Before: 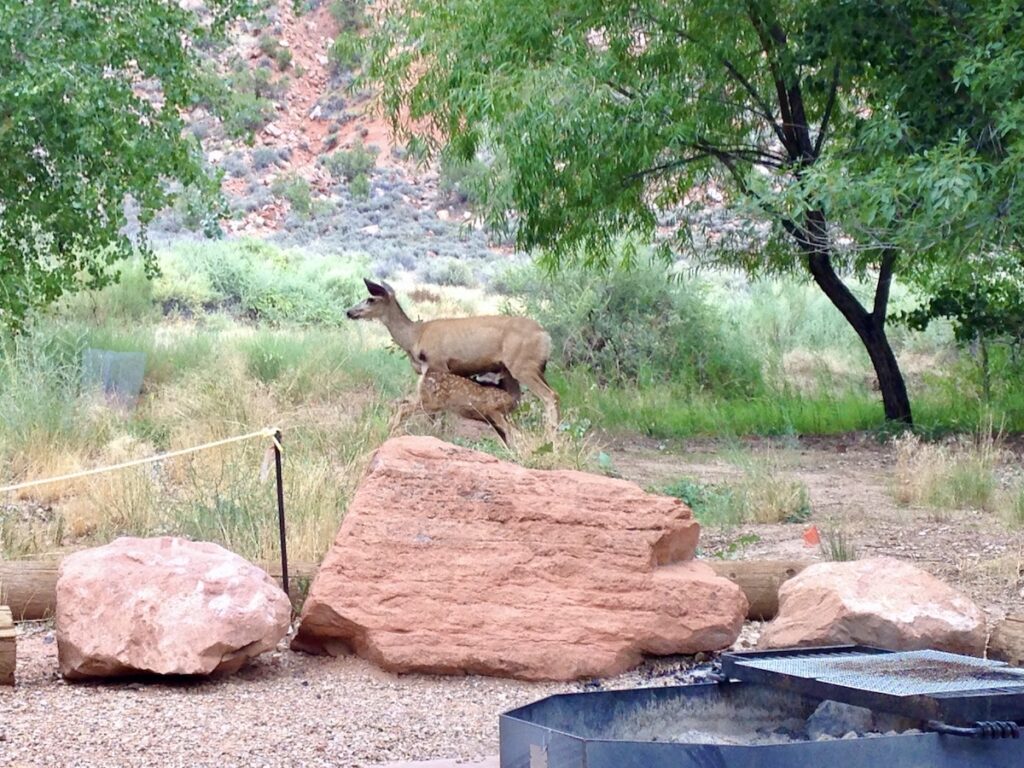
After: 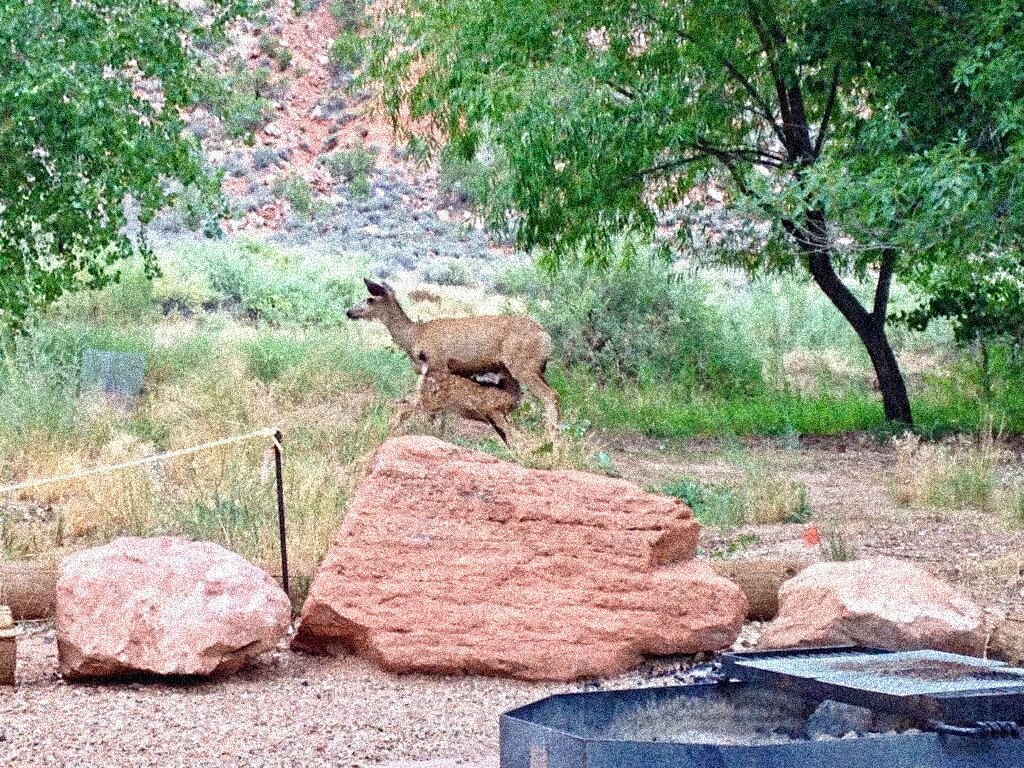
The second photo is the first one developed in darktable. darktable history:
contrast equalizer: y [[0.5, 0.5, 0.501, 0.63, 0.504, 0.5], [0.5 ×6], [0.5 ×6], [0 ×6], [0 ×6]]
grain: coarseness 3.75 ISO, strength 100%, mid-tones bias 0%
